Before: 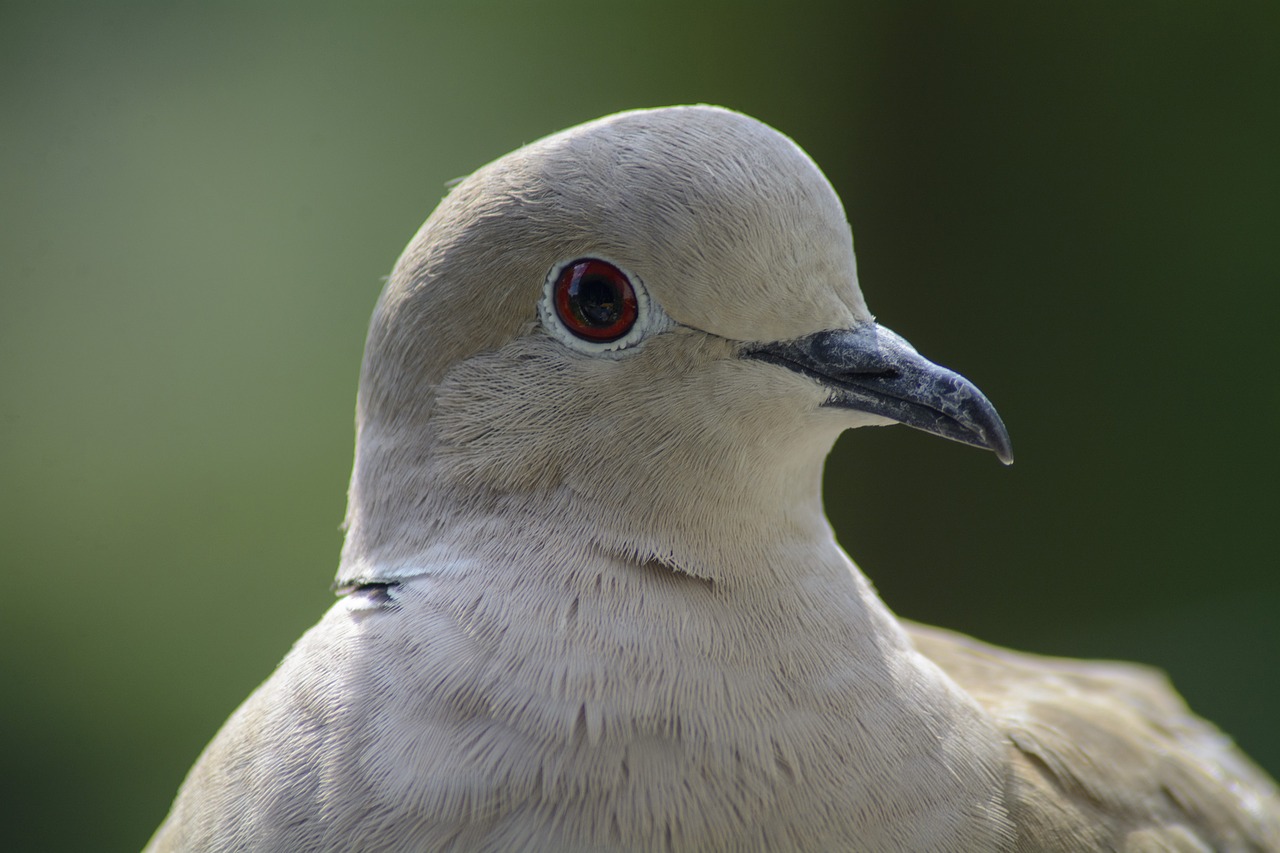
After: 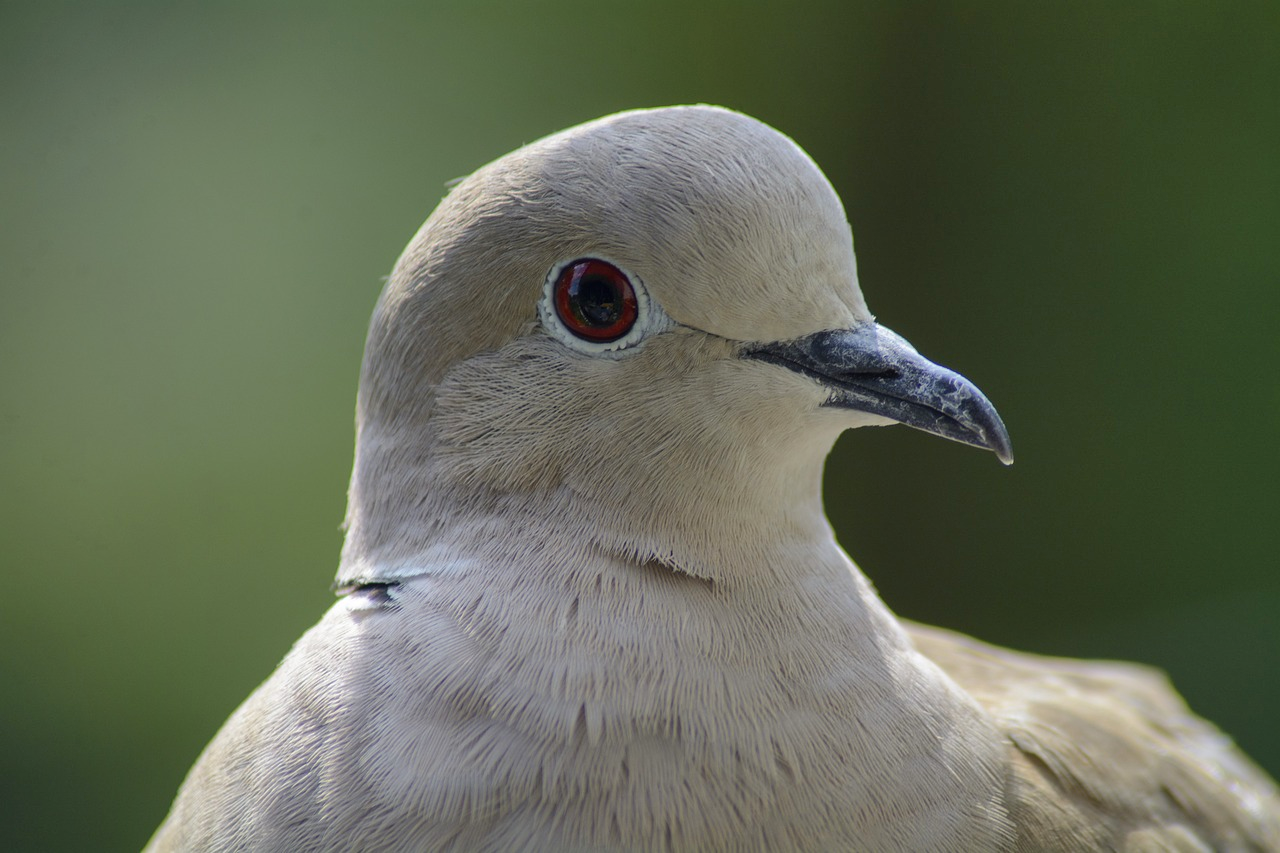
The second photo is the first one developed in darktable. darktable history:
color balance rgb: perceptual saturation grading › global saturation -2.028%, perceptual saturation grading › highlights -7.24%, perceptual saturation grading › mid-tones 8.171%, perceptual saturation grading › shadows 3.476%, global vibrance 20%
shadows and highlights: shadows 52.13, highlights -28.26, soften with gaussian
